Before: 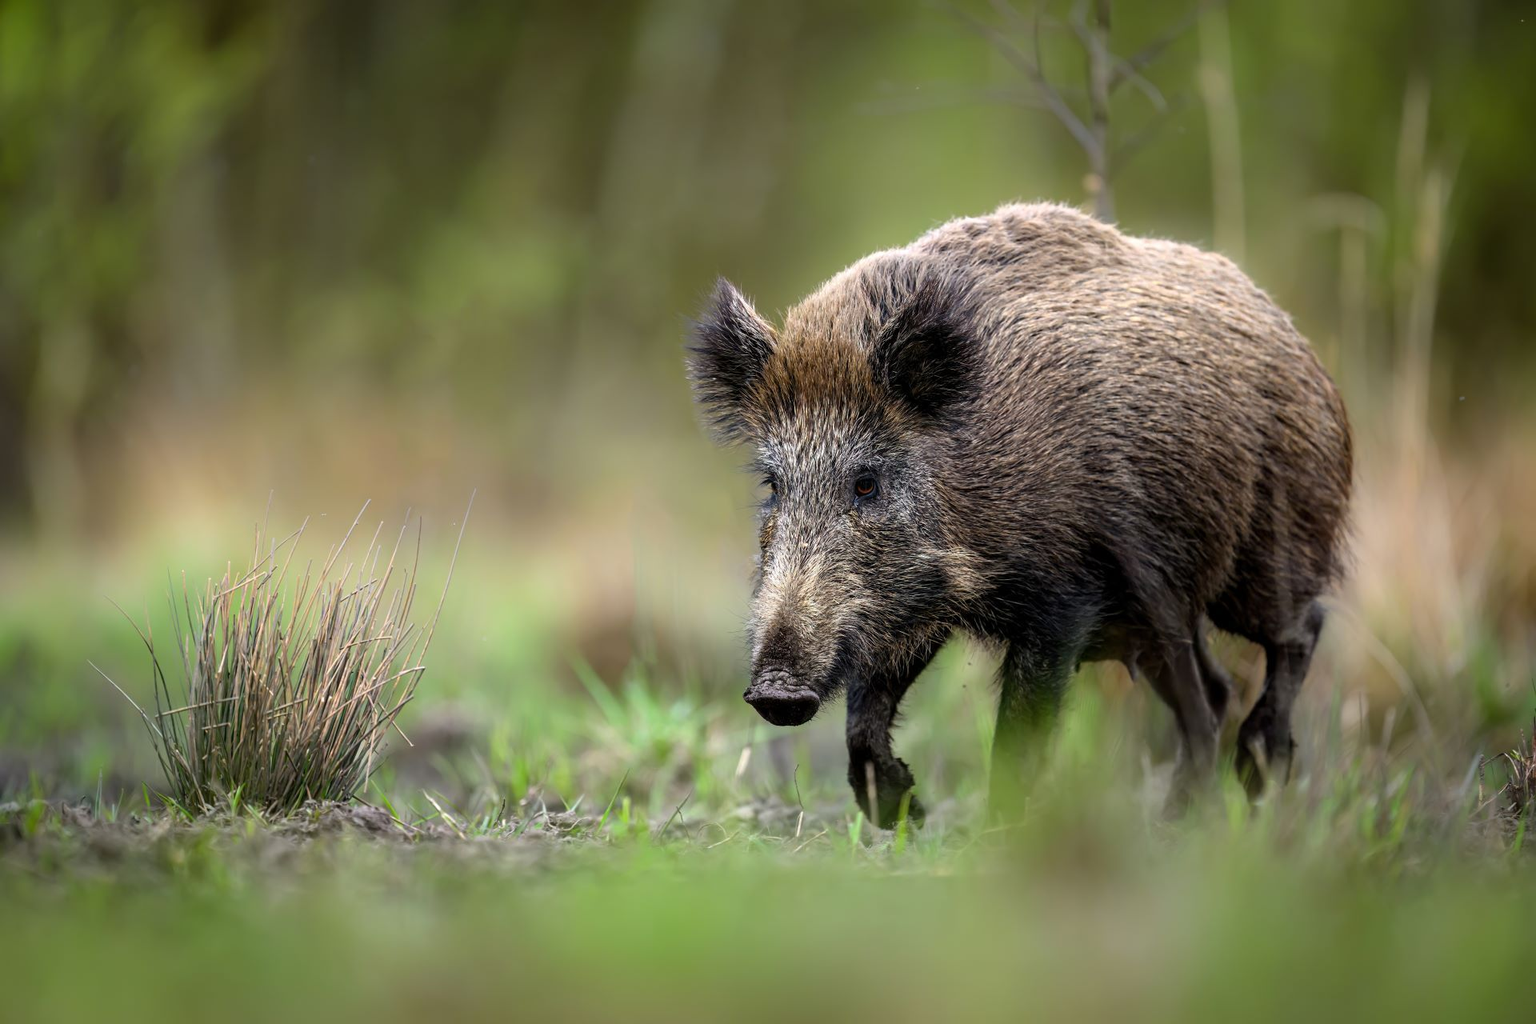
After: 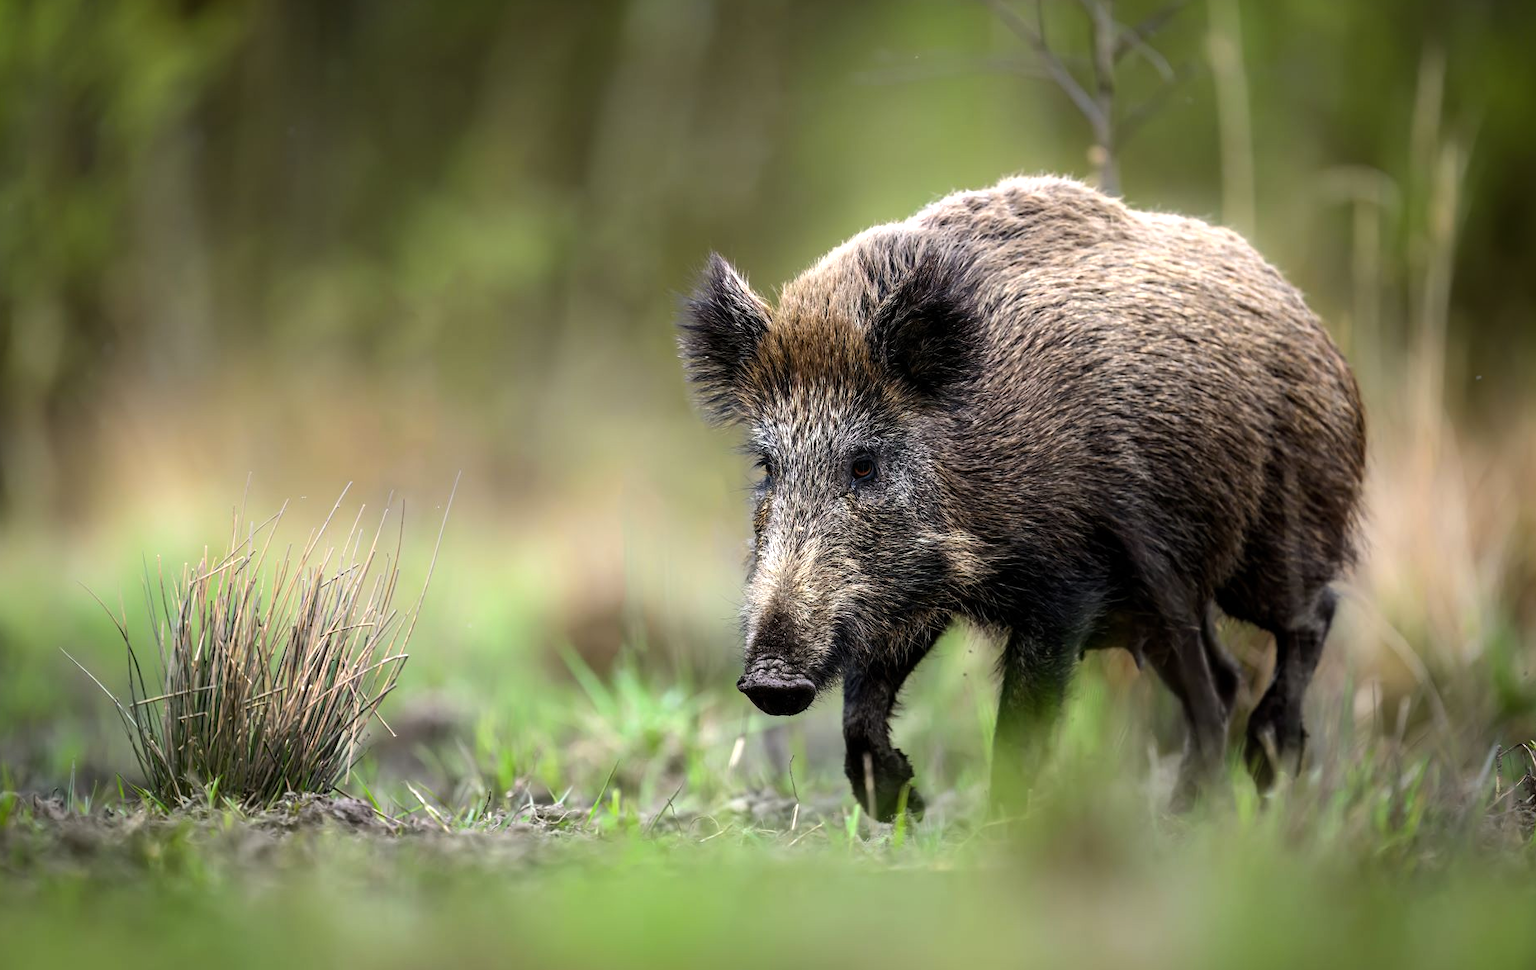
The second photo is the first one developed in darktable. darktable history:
crop: left 1.964%, top 3.251%, right 1.122%, bottom 4.933%
tone equalizer: -8 EV -0.417 EV, -7 EV -0.389 EV, -6 EV -0.333 EV, -5 EV -0.222 EV, -3 EV 0.222 EV, -2 EV 0.333 EV, -1 EV 0.389 EV, +0 EV 0.417 EV, edges refinement/feathering 500, mask exposure compensation -1.57 EV, preserve details no
